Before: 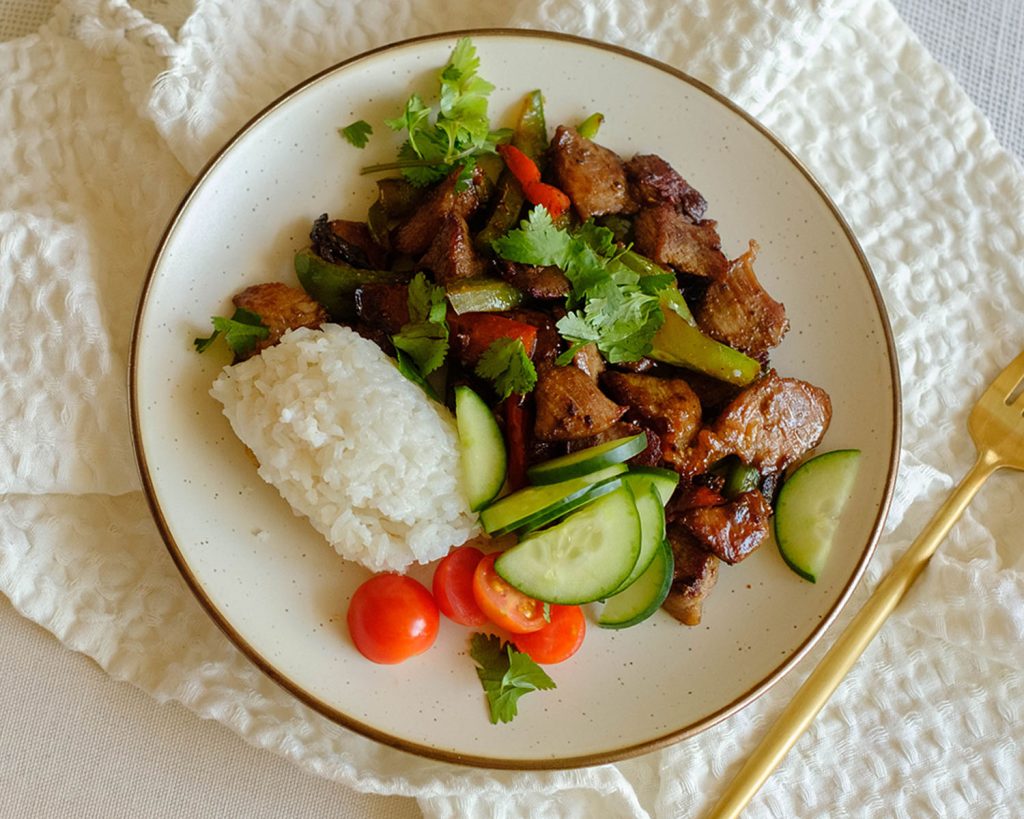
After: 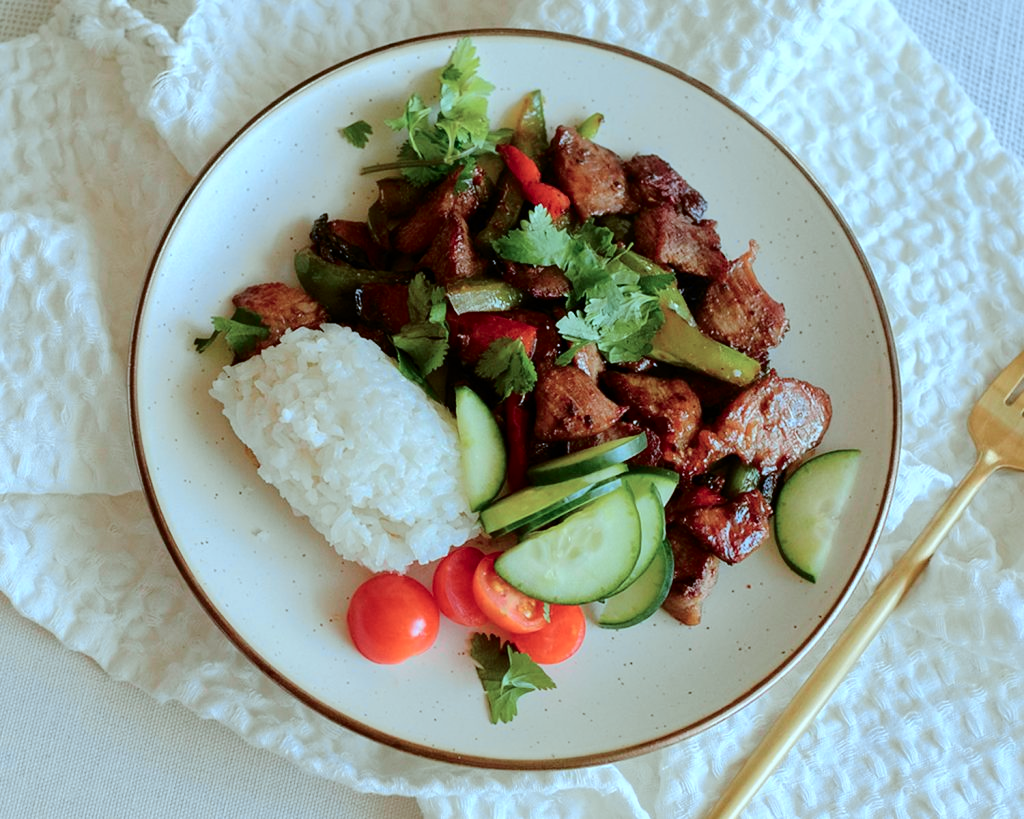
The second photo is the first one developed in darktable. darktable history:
tone curve: curves: ch0 [(0.003, 0) (0.066, 0.031) (0.163, 0.112) (0.264, 0.238) (0.395, 0.421) (0.517, 0.56) (0.684, 0.734) (0.791, 0.814) (1, 1)]; ch1 [(0, 0) (0.164, 0.115) (0.337, 0.332) (0.39, 0.398) (0.464, 0.461) (0.501, 0.5) (0.507, 0.5) (0.534, 0.532) (0.577, 0.59) (0.652, 0.681) (0.733, 0.749) (0.811, 0.796) (1, 1)]; ch2 [(0, 0) (0.337, 0.382) (0.464, 0.476) (0.501, 0.502) (0.527, 0.54) (0.551, 0.565) (0.6, 0.59) (0.687, 0.675) (1, 1)], color space Lab, independent channels, preserve colors none
color correction: highlights a* -9.35, highlights b* -23.15
